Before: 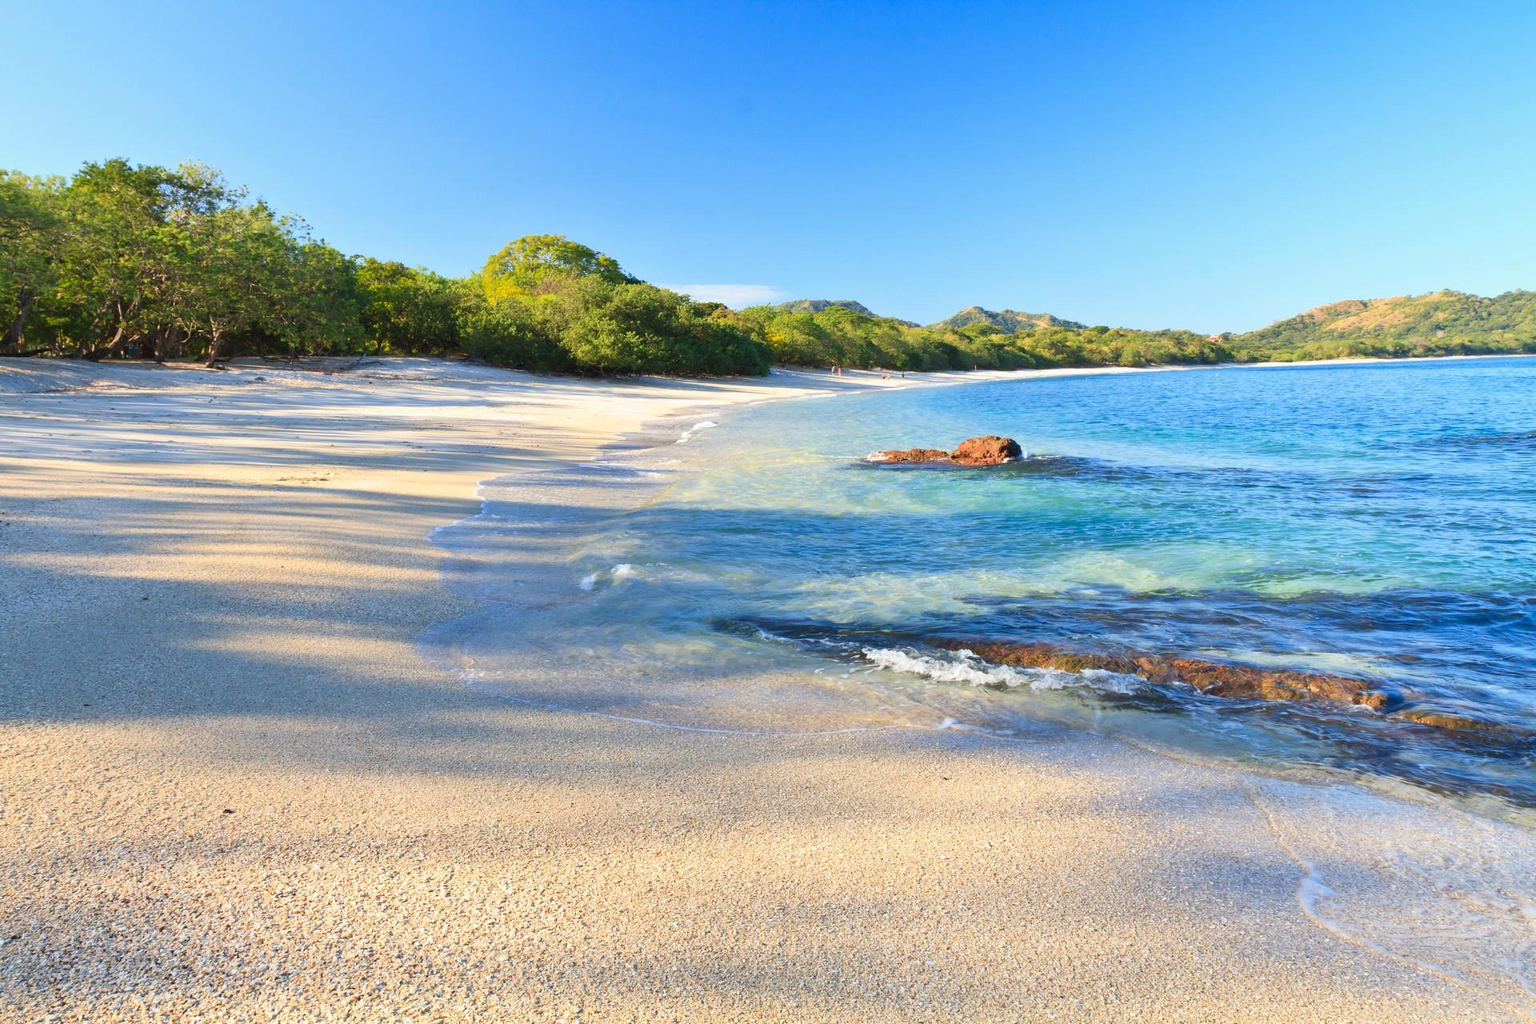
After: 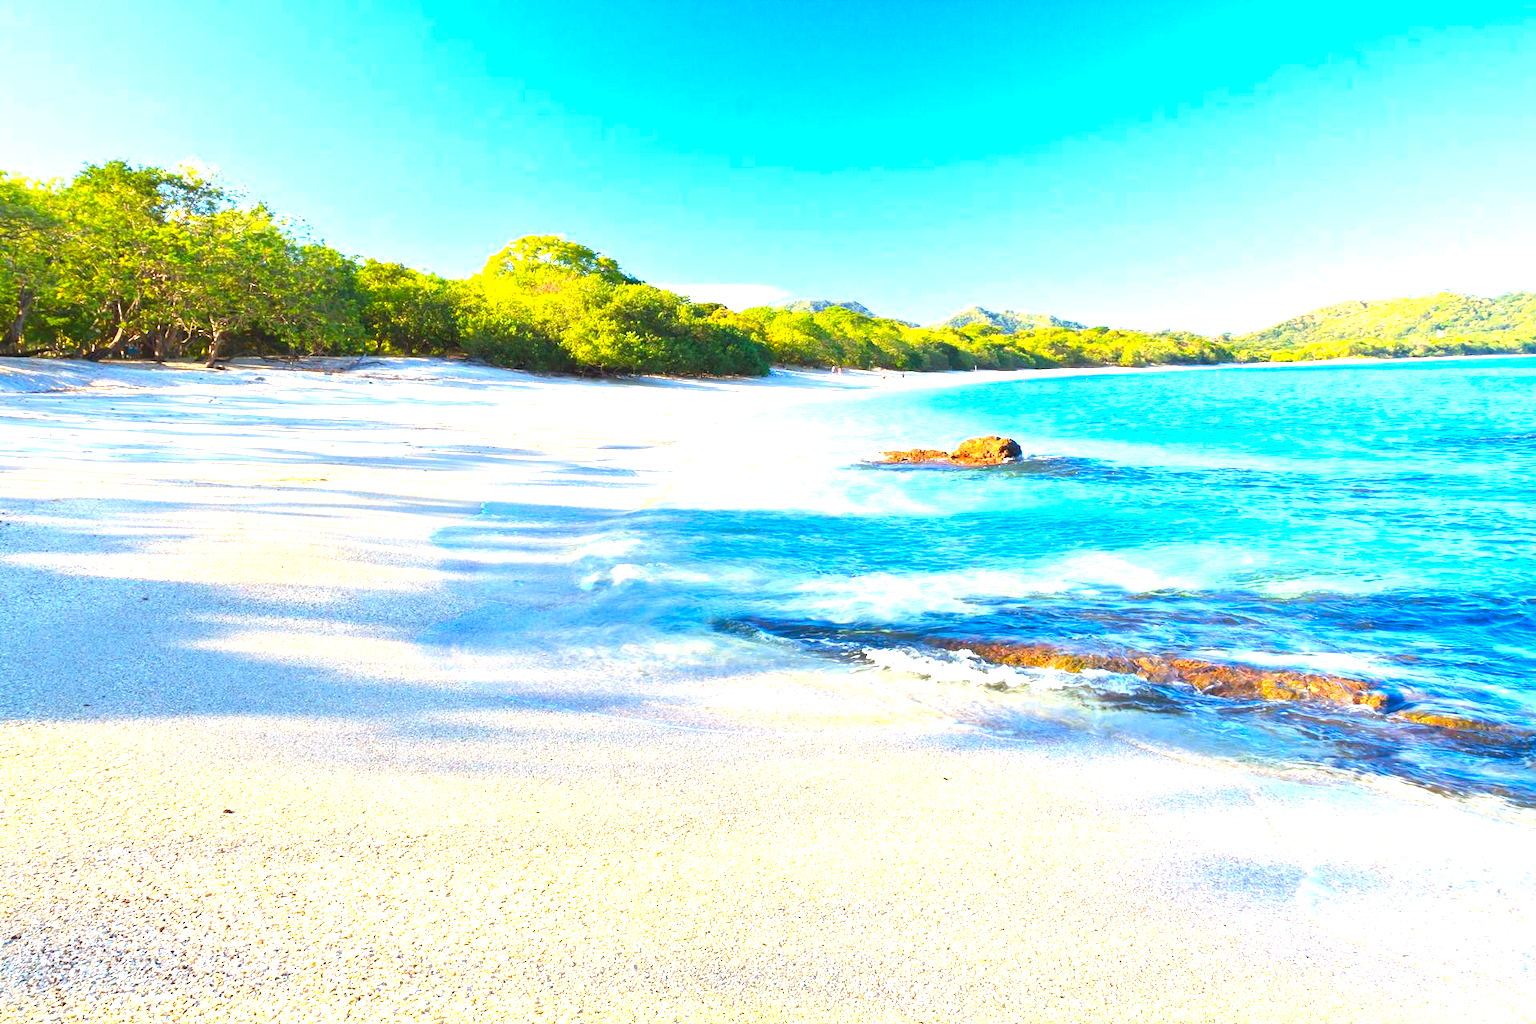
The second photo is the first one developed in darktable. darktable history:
color balance rgb: shadows lift › luminance -10.021%, power › hue 328.93°, perceptual saturation grading › global saturation 40.733%
exposure: black level correction 0, exposure 1.446 EV, compensate exposure bias true, compensate highlight preservation false
